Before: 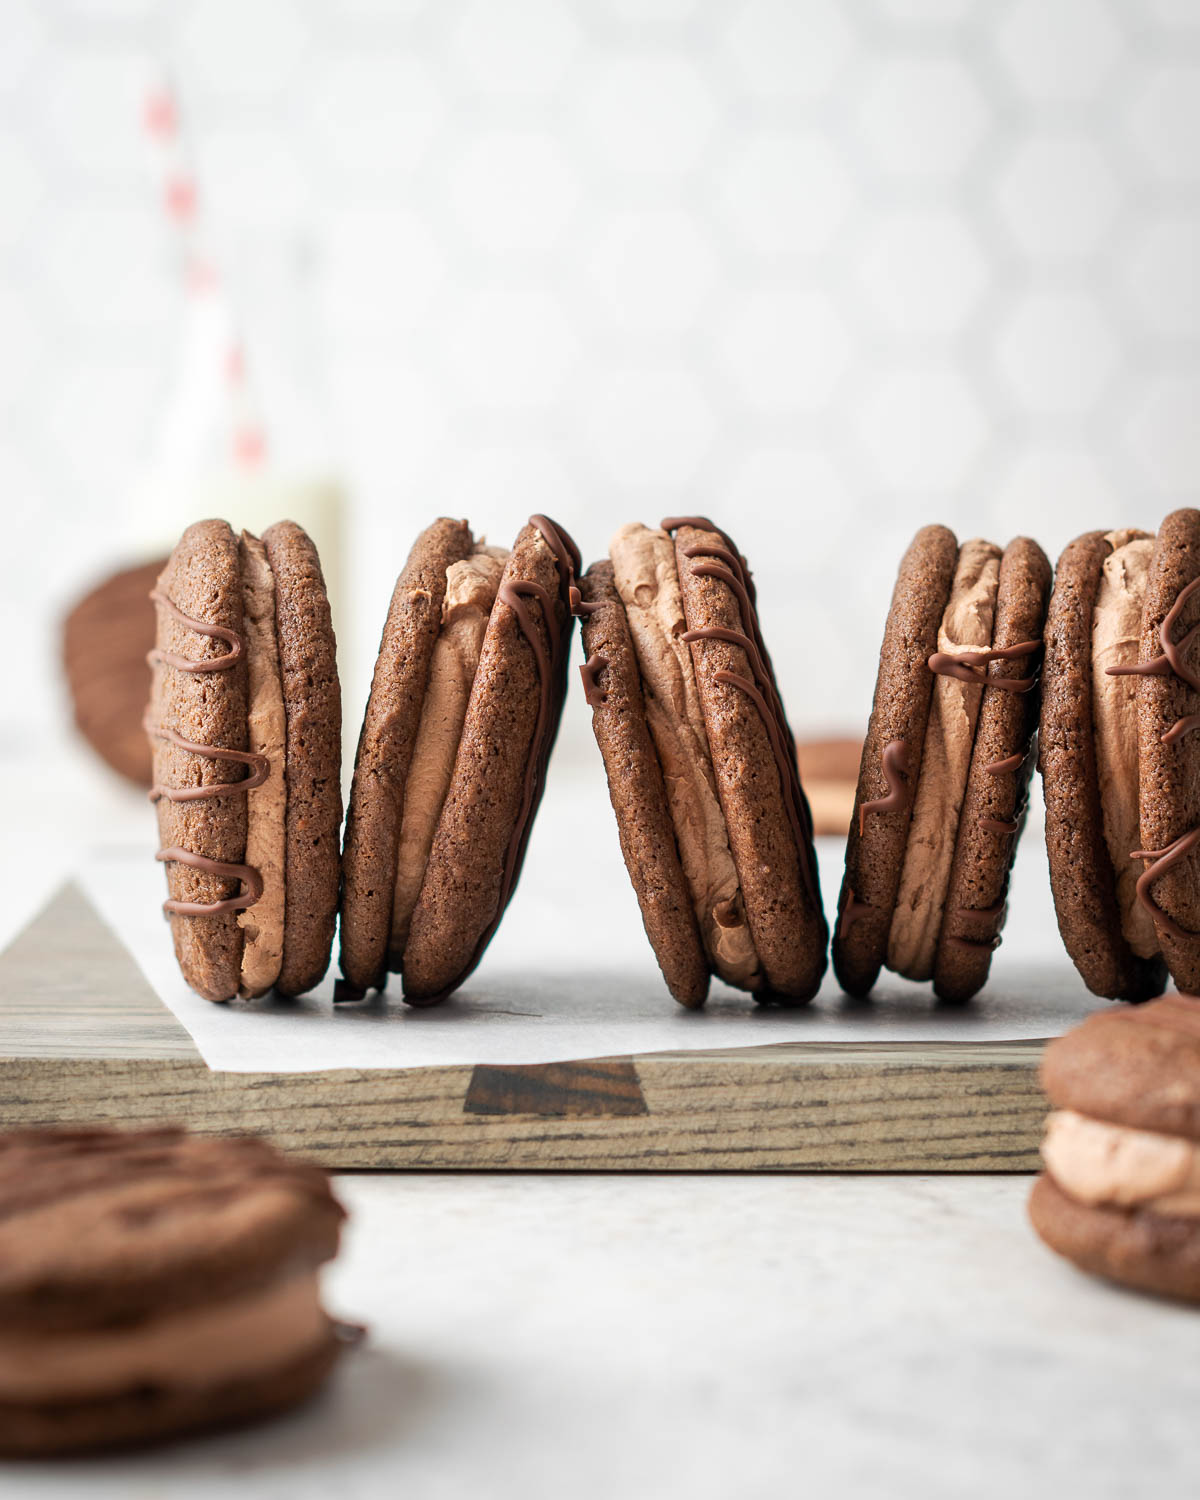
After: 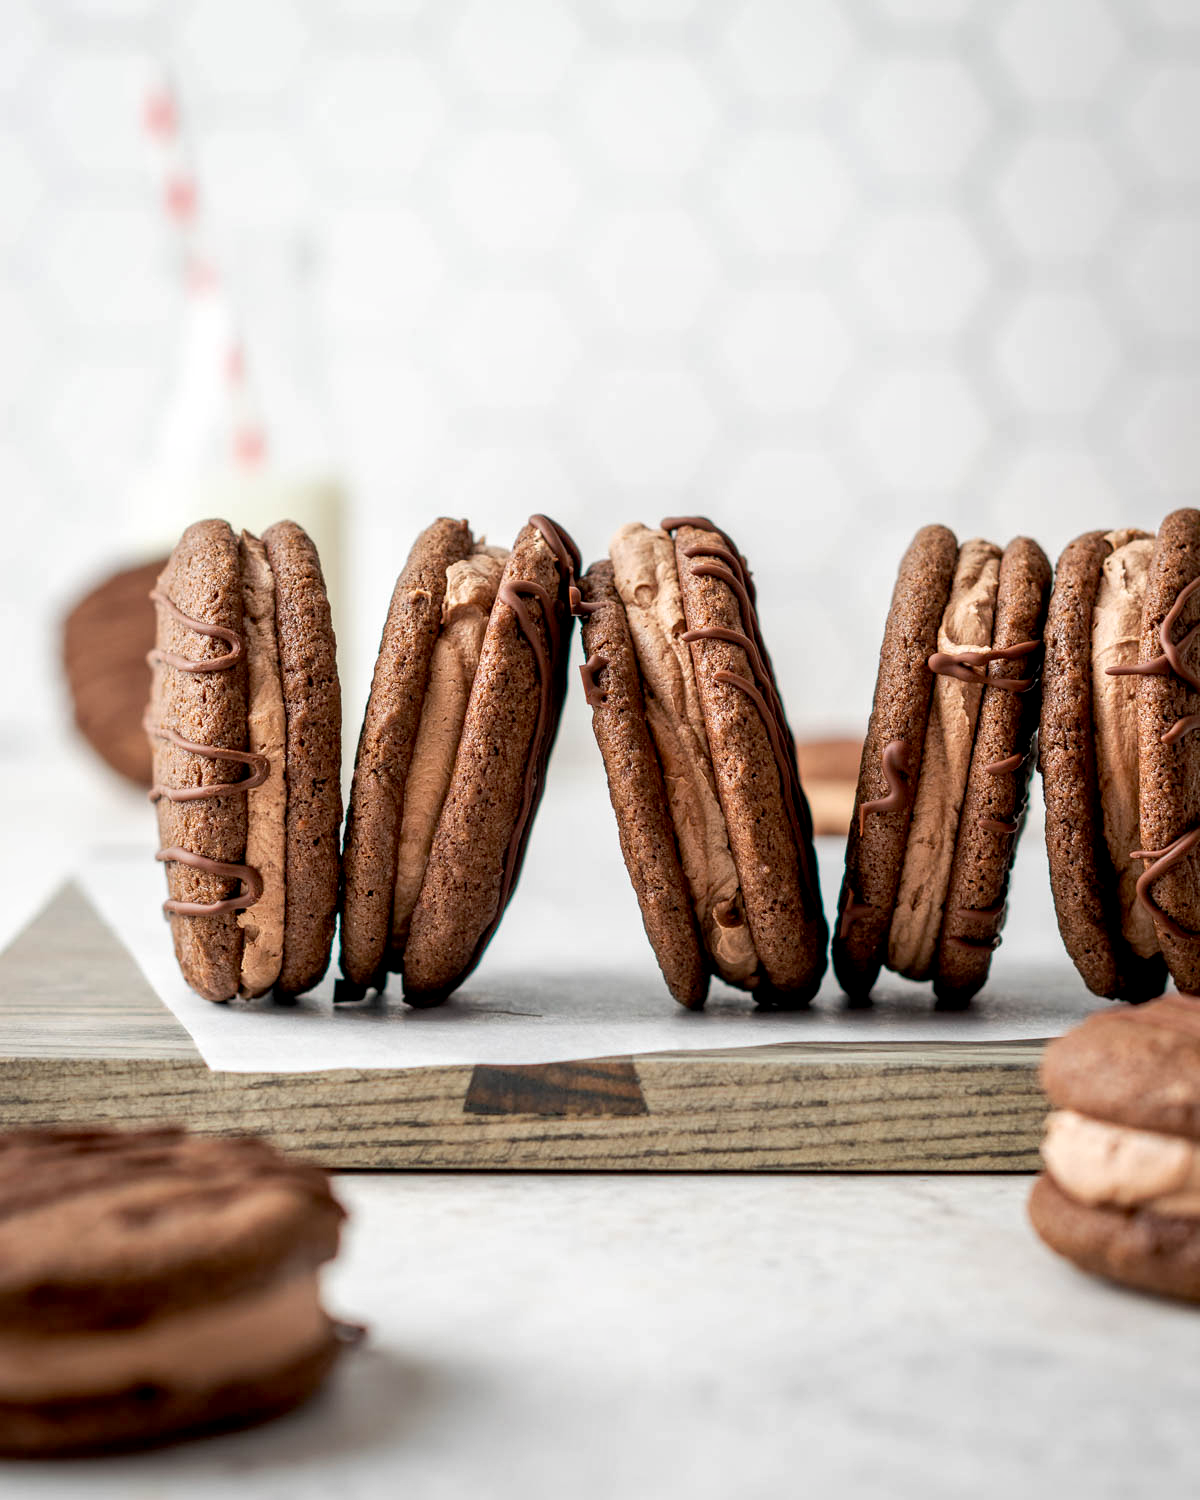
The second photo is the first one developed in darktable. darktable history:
local contrast: on, module defaults
exposure: black level correction 0.01, exposure 0.014 EV, compensate highlight preservation false
